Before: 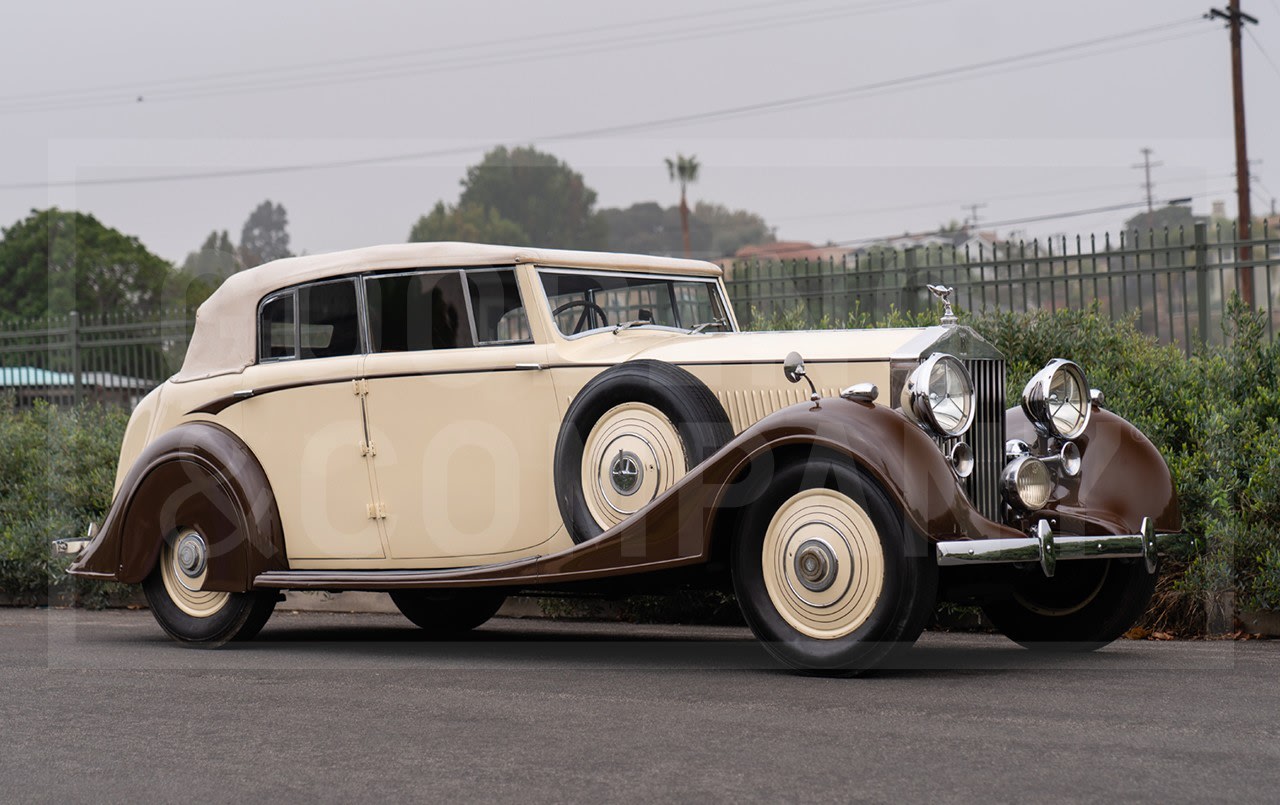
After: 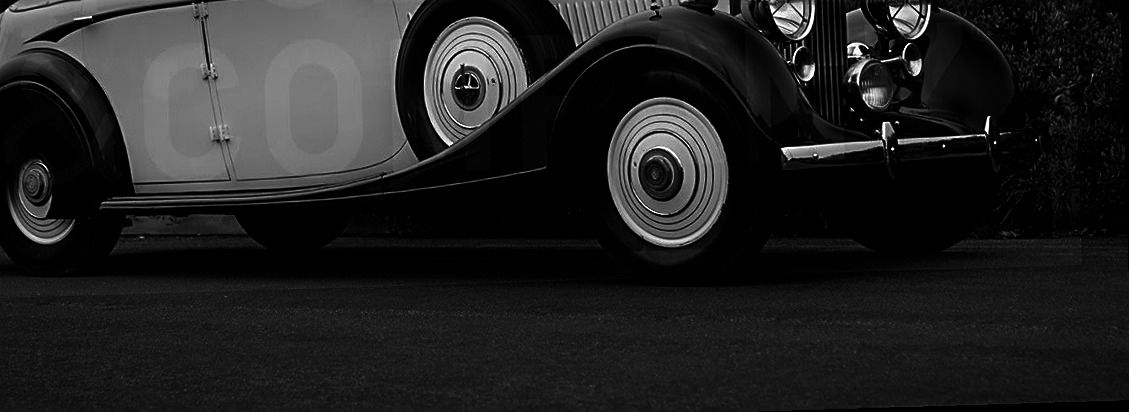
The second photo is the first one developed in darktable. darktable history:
crop and rotate: left 13.306%, top 48.129%, bottom 2.928%
sharpen: on, module defaults
contrast brightness saturation: contrast 0.02, brightness -1, saturation -1
rotate and perspective: rotation -1.75°, automatic cropping off
base curve: curves: ch0 [(0, 0) (0.989, 0.992)], preserve colors none
white balance: red 1.08, blue 0.791
vignetting: automatic ratio true
